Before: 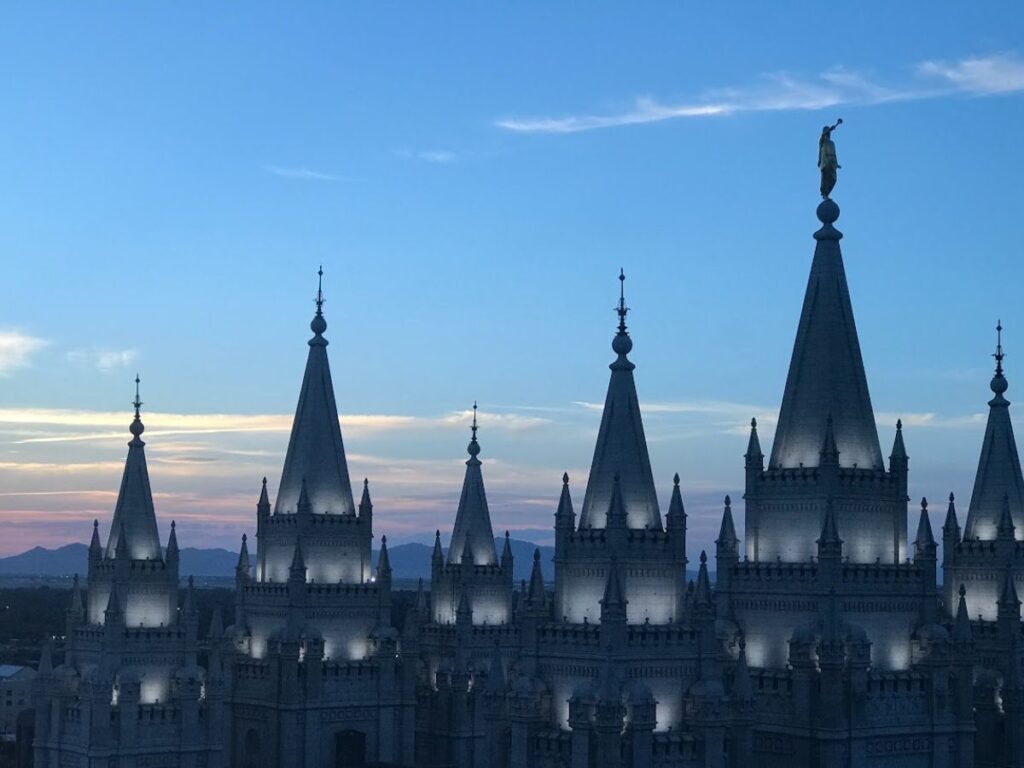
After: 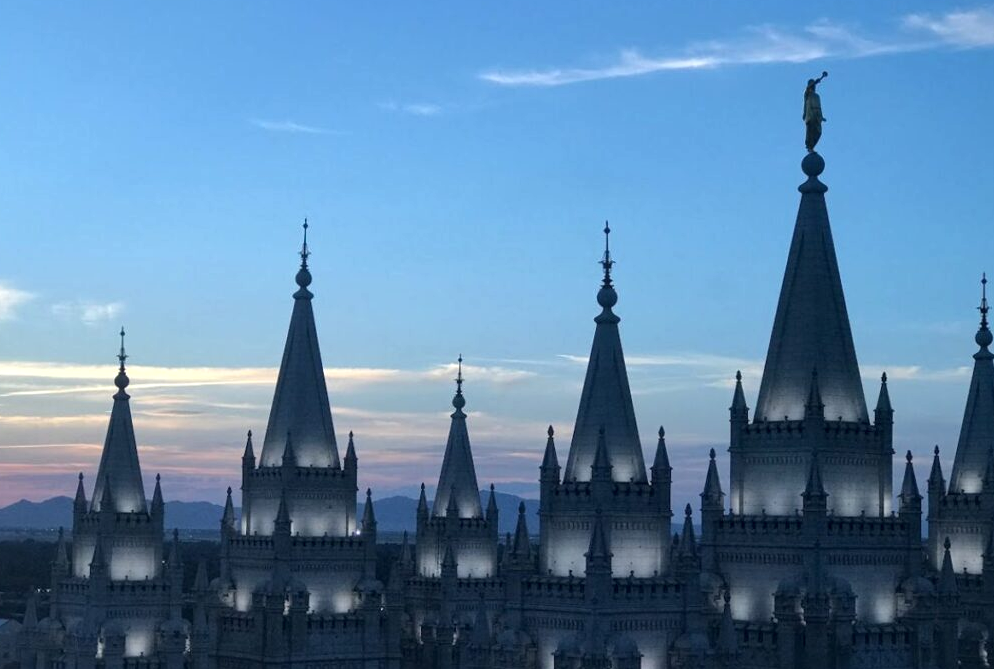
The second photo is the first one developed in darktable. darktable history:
crop: left 1.507%, top 6.147%, right 1.379%, bottom 6.637%
local contrast: mode bilateral grid, contrast 20, coarseness 50, detail 132%, midtone range 0.2
